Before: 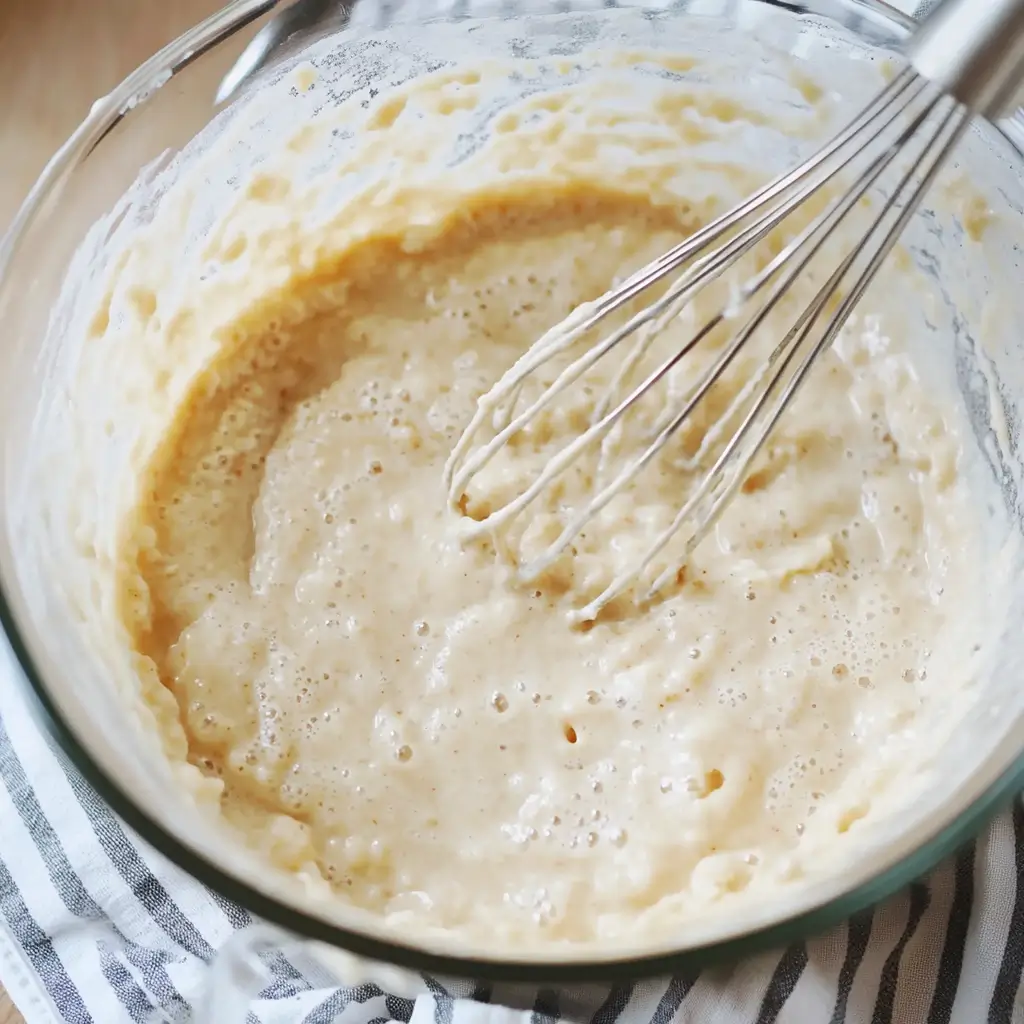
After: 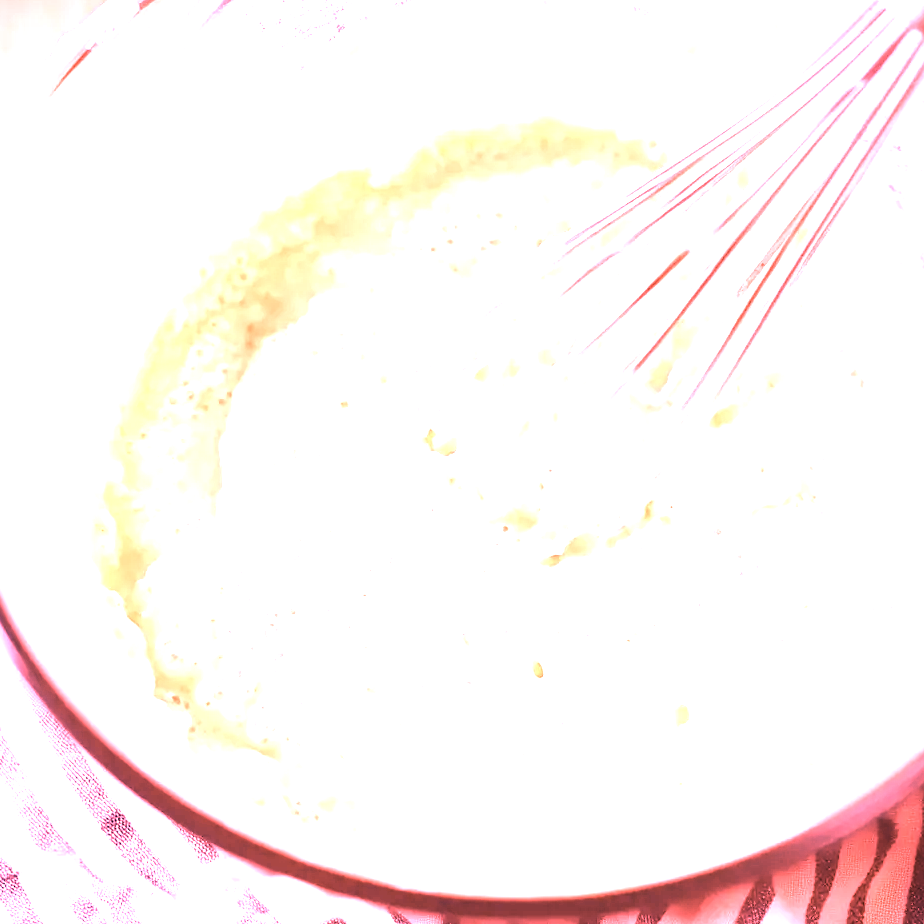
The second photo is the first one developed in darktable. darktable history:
color correction: highlights a* 5.59, highlights b* 5.24, saturation 0.68
white balance: red 4.26, blue 1.802
crop: left 3.305%, top 6.436%, right 6.389%, bottom 3.258%
